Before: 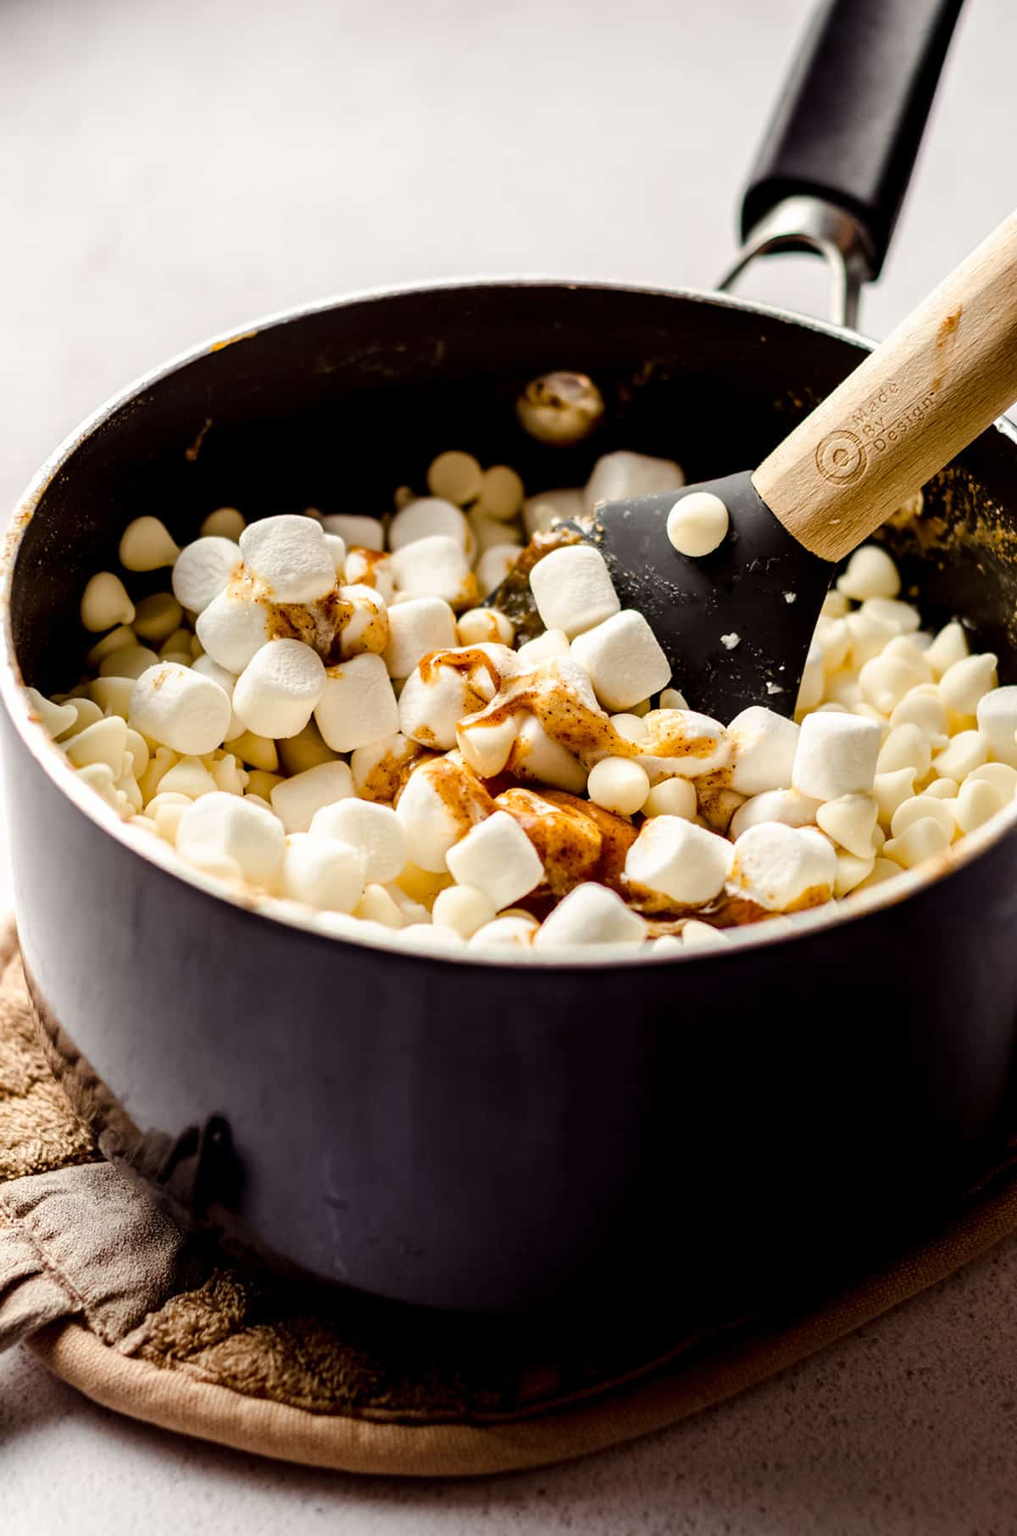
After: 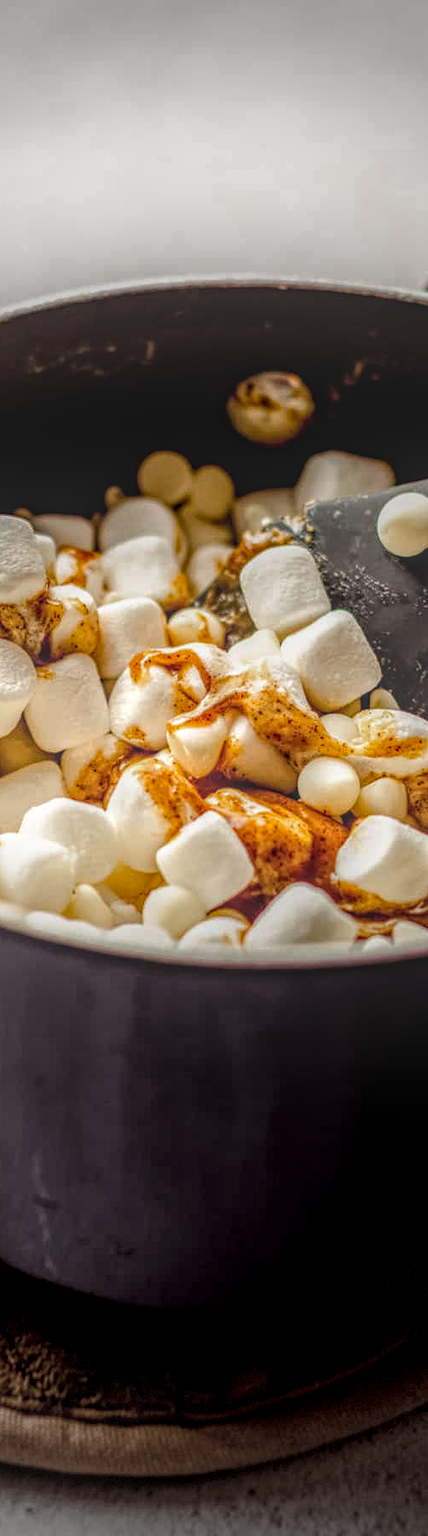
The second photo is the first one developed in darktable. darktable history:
local contrast: highlights 20%, shadows 25%, detail 200%, midtone range 0.2
vignetting: fall-off start 90.69%, fall-off radius 39.5%, width/height ratio 1.214, shape 1.29, dithering 8-bit output
crop: left 28.568%, right 29.253%
